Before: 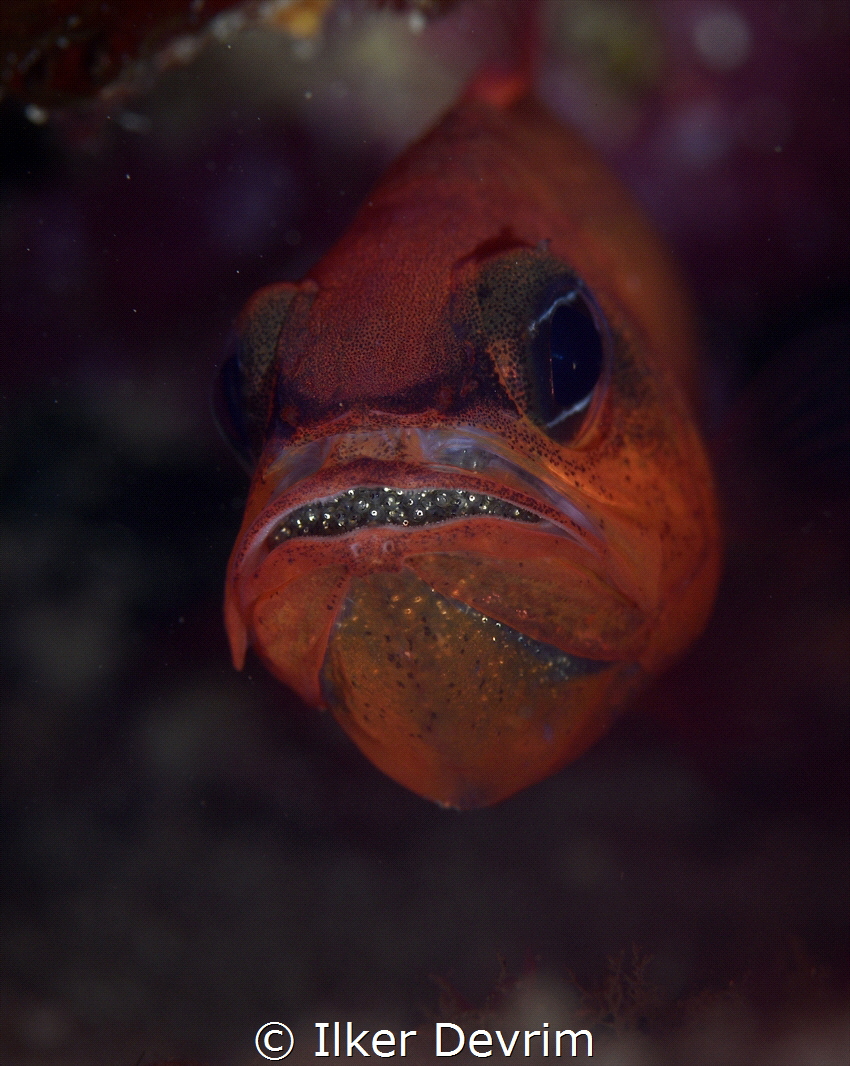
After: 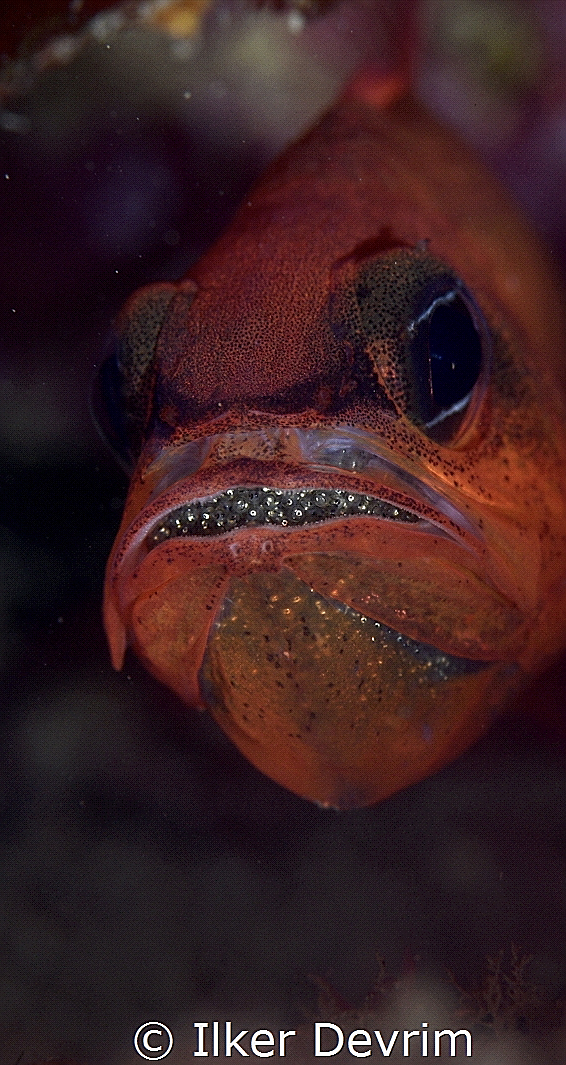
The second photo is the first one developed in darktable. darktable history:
crop and rotate: left 14.292%, right 19.041%
sharpen: radius 1.4, amount 1.25, threshold 0.7
white balance: emerald 1
local contrast: on, module defaults
